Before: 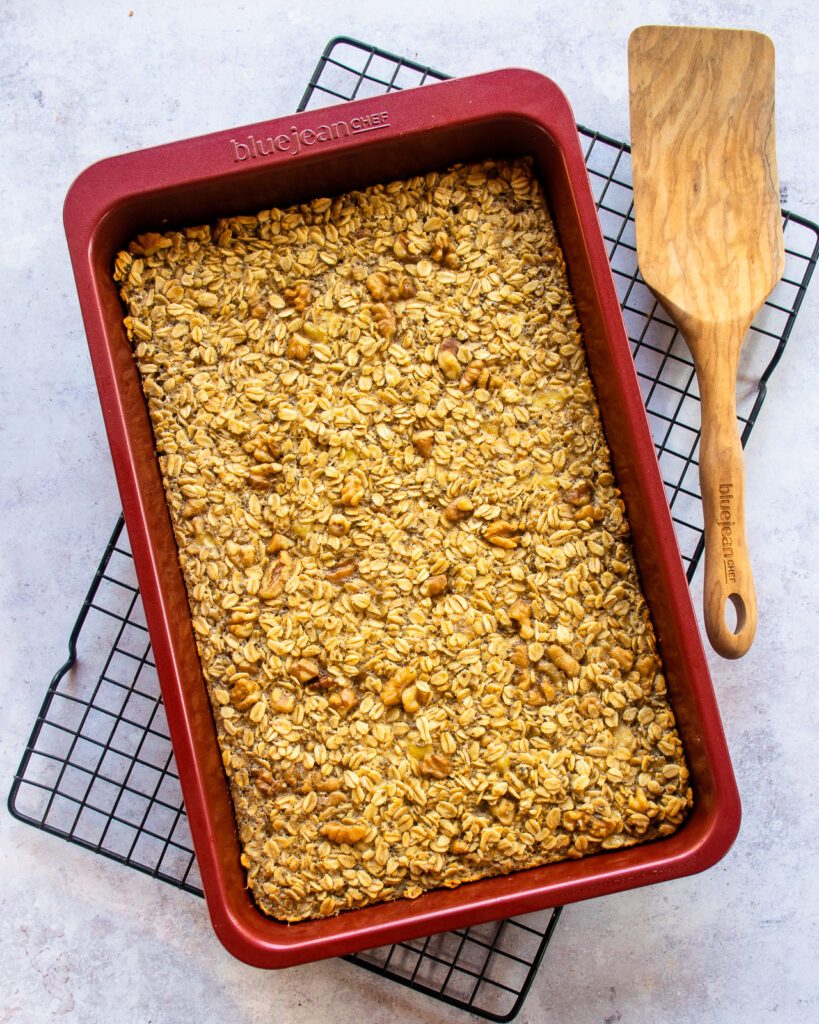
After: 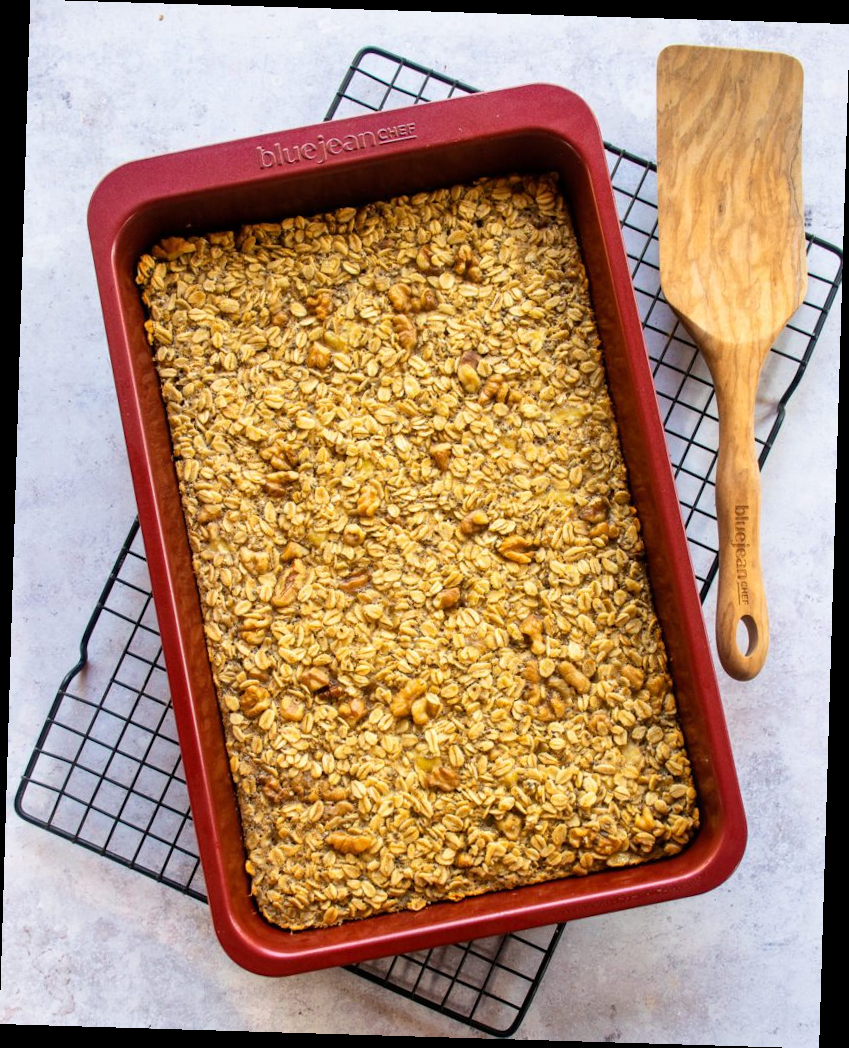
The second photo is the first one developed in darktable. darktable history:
tone equalizer: on, module defaults
rotate and perspective: rotation 1.72°, automatic cropping off
